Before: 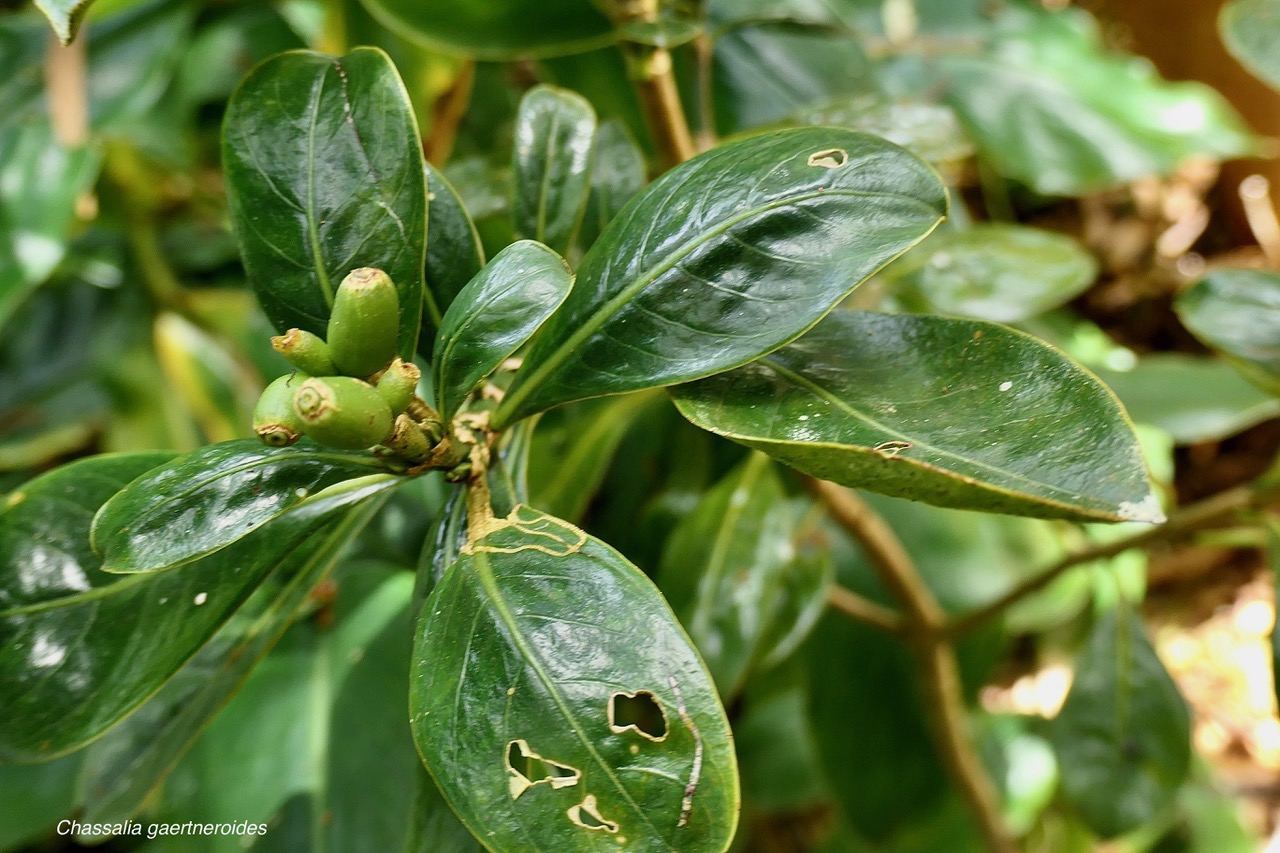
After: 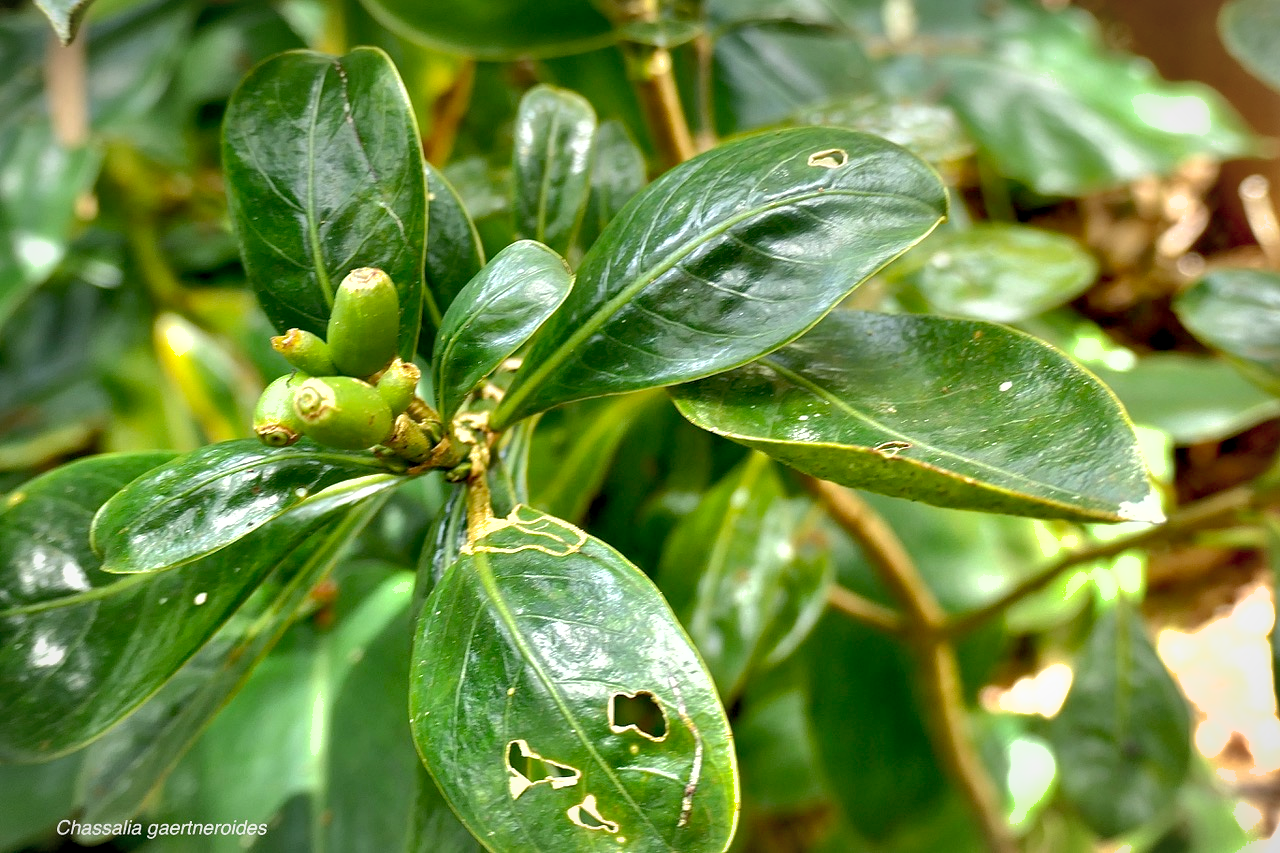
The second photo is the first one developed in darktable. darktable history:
exposure: exposure 1 EV, compensate highlight preservation false
shadows and highlights: on, module defaults
vignetting: fall-off radius 100%, width/height ratio 1.337
graduated density: rotation -0.352°, offset 57.64
